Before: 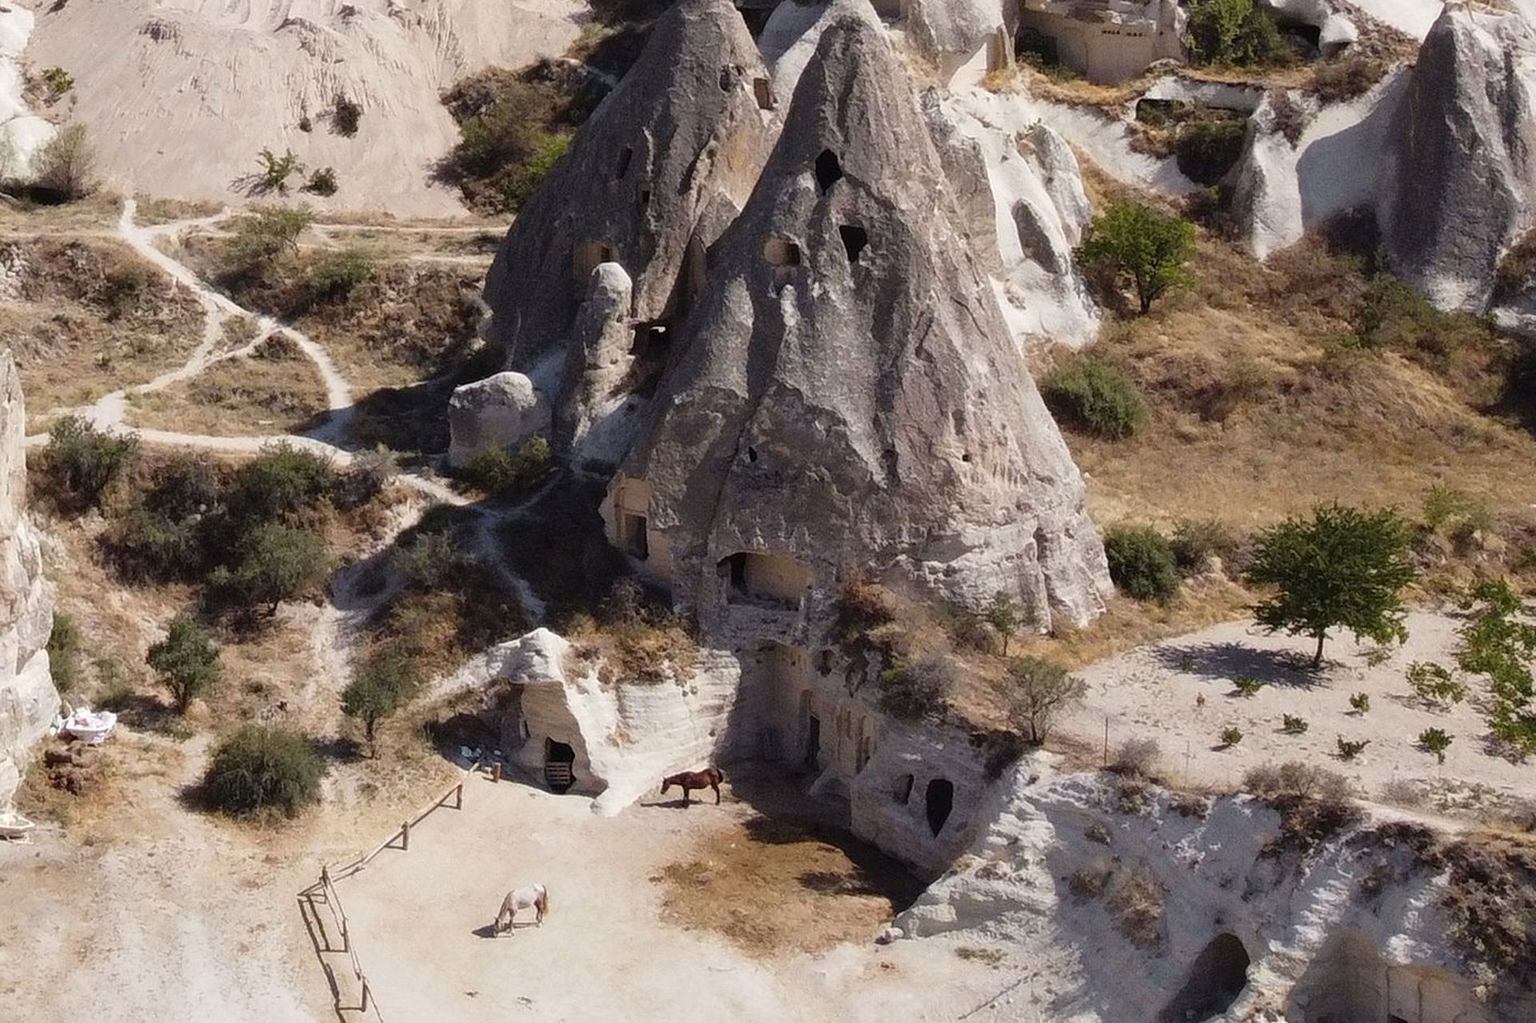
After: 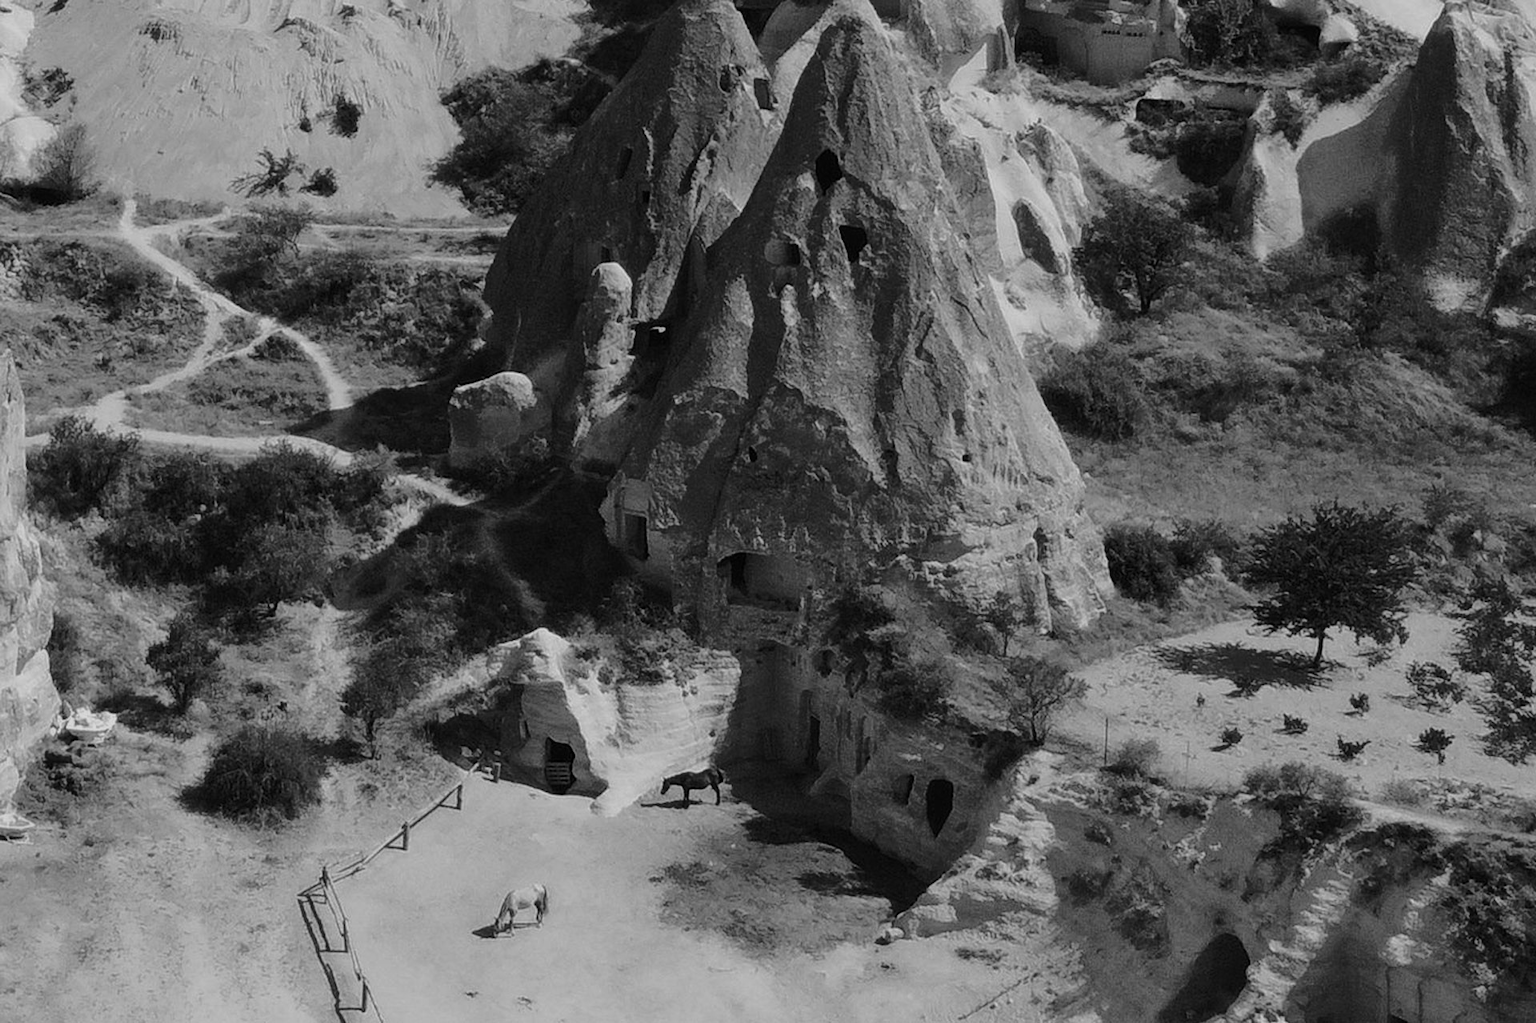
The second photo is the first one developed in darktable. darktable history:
base curve: curves: ch0 [(0, 0) (0.073, 0.04) (0.157, 0.139) (0.492, 0.492) (0.758, 0.758) (1, 1)], preserve colors none
color calibration: output gray [0.246, 0.254, 0.501, 0], gray › normalize channels true, illuminant same as pipeline (D50), adaptation XYZ, x 0.346, y 0.359, gamut compression 0
color balance rgb: perceptual saturation grading › global saturation 25%, global vibrance 20%
tone equalizer: -8 EV 0.25 EV, -7 EV 0.417 EV, -6 EV 0.417 EV, -5 EV 0.25 EV, -3 EV -0.25 EV, -2 EV -0.417 EV, -1 EV -0.417 EV, +0 EV -0.25 EV, edges refinement/feathering 500, mask exposure compensation -1.57 EV, preserve details guided filter
